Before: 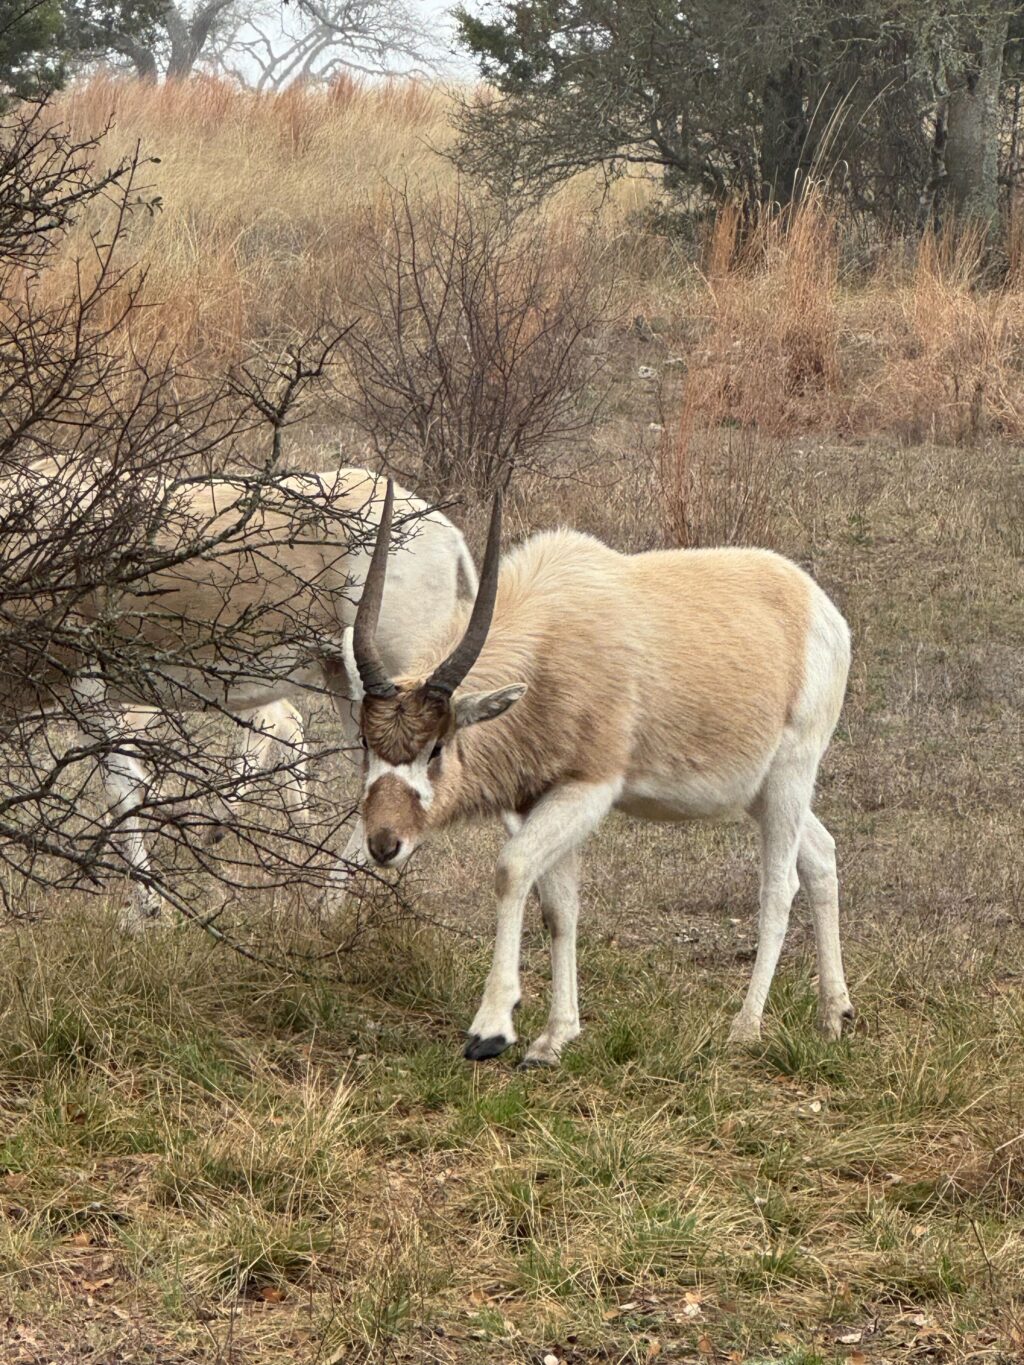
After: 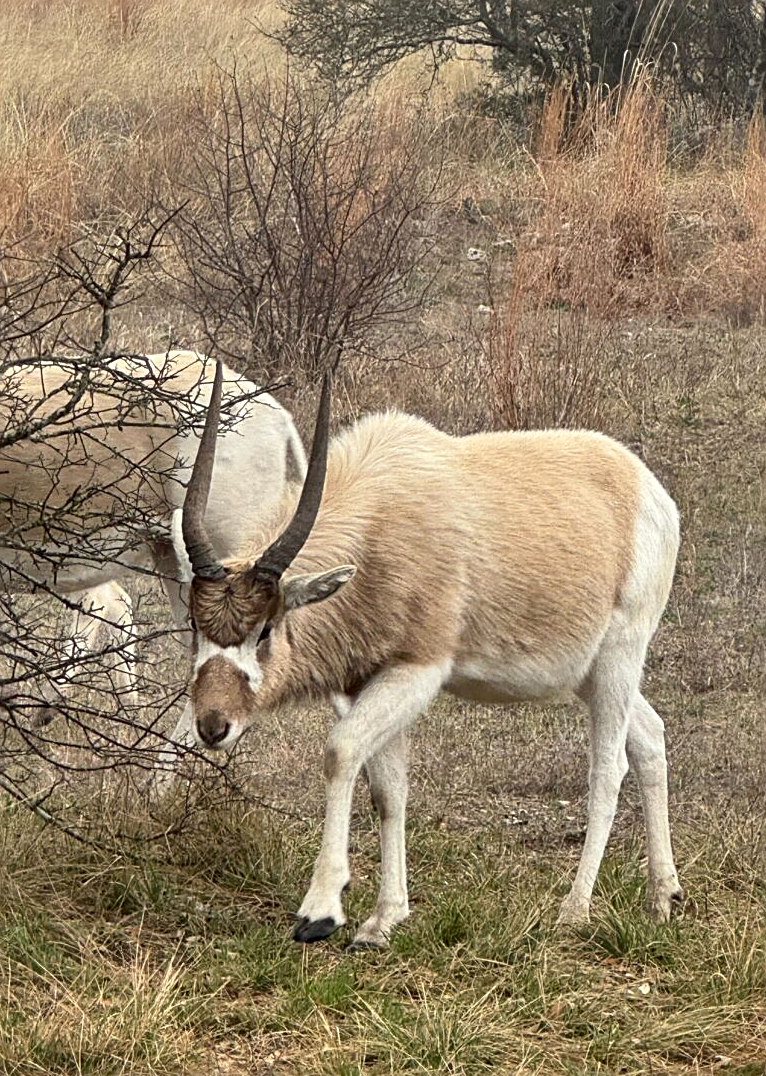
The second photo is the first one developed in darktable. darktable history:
crop: left 16.768%, top 8.653%, right 8.362%, bottom 12.485%
local contrast: mode bilateral grid, contrast 20, coarseness 50, detail 120%, midtone range 0.2
sharpen: on, module defaults
exposure: compensate highlight preservation false
